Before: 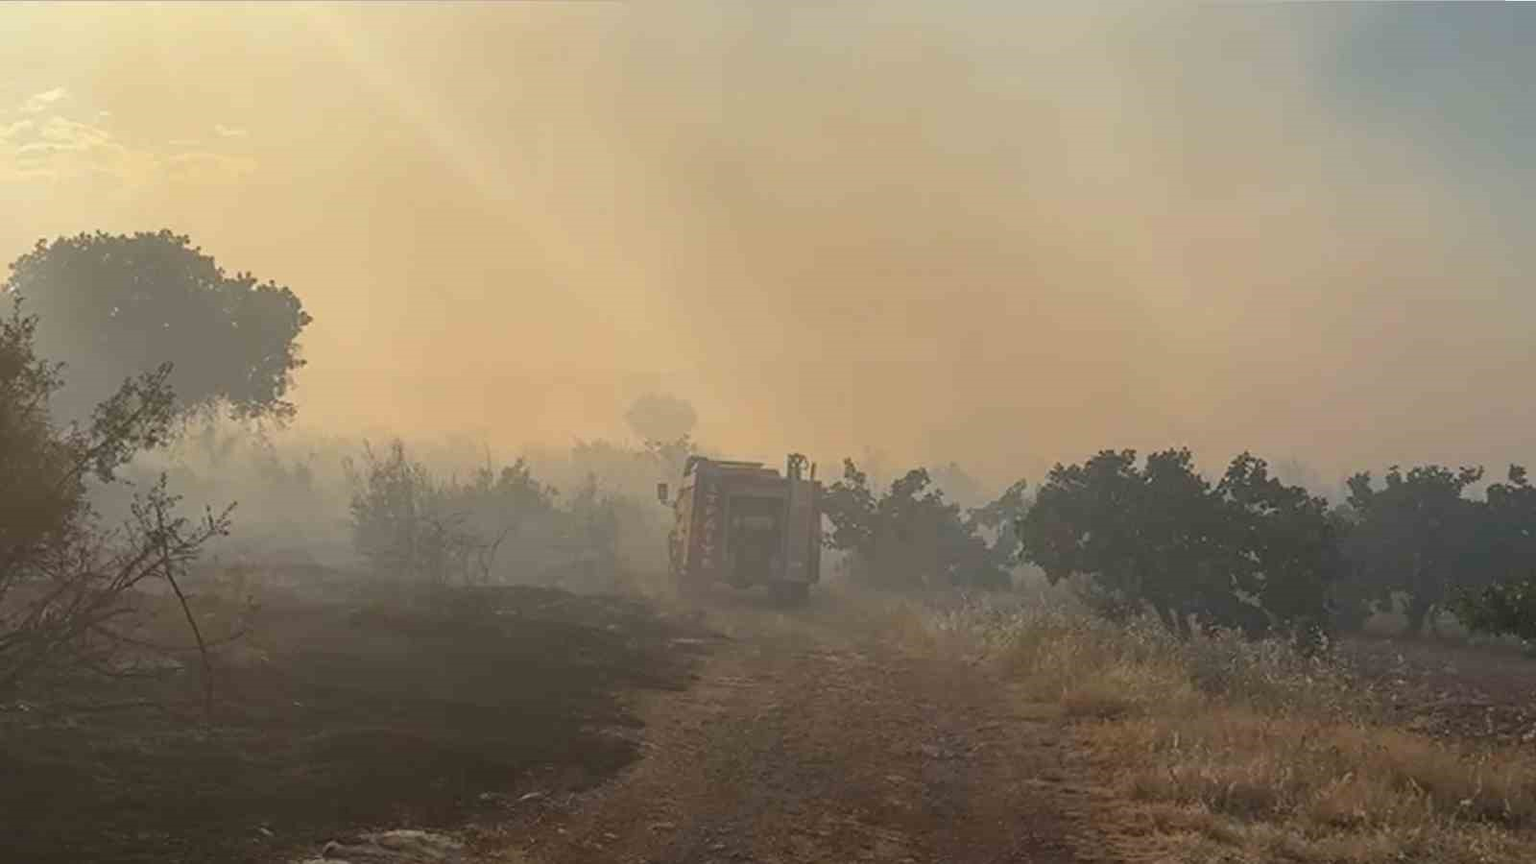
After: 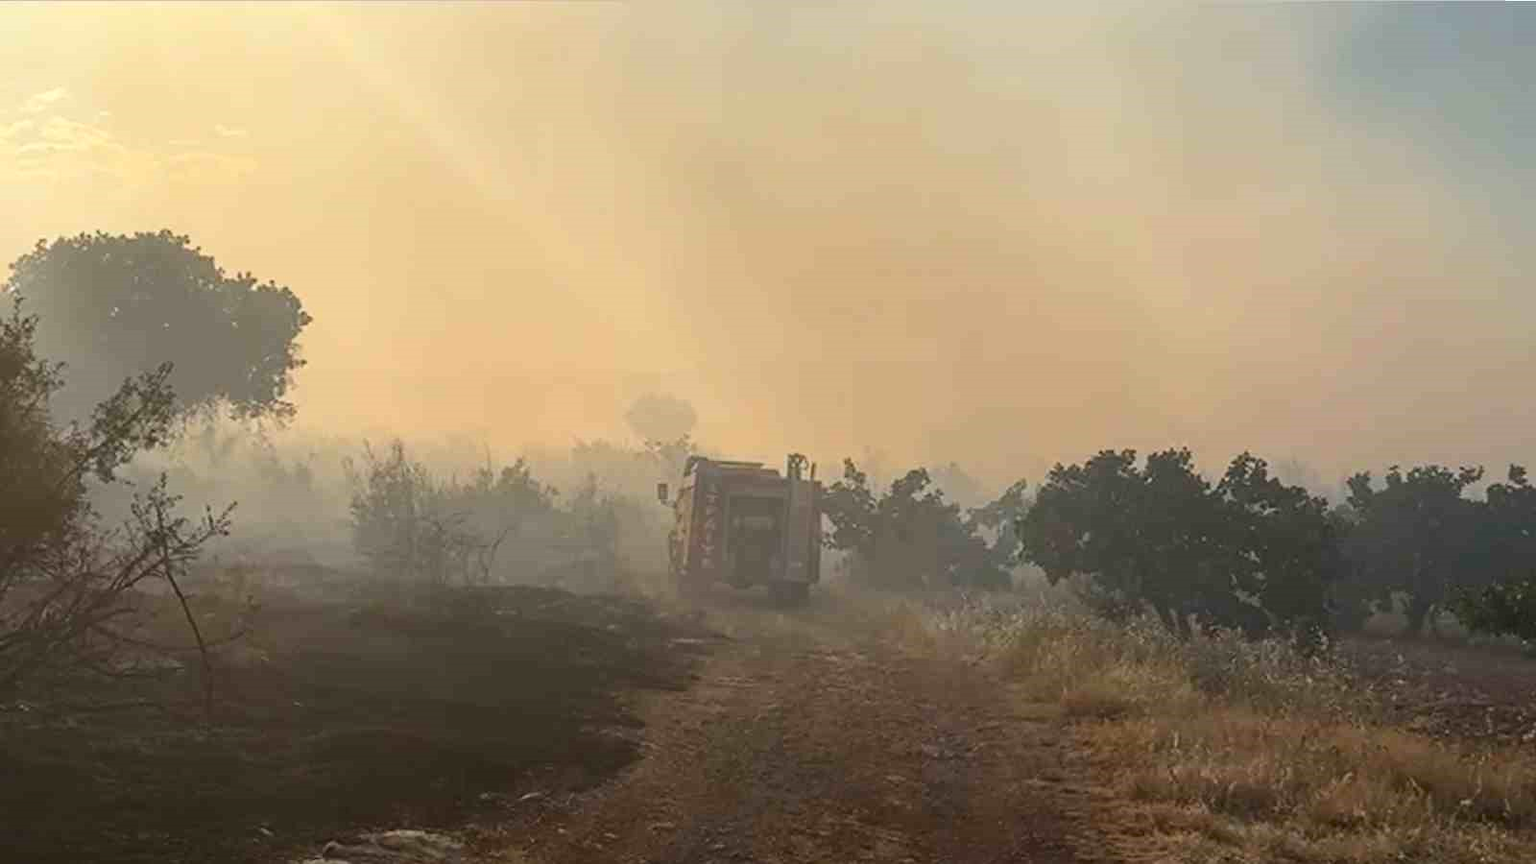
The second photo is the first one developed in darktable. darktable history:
exposure: black level correction 0.001, exposure 0.141 EV, compensate exposure bias true, compensate highlight preservation false
contrast brightness saturation: contrast 0.155, brightness -0.014, saturation 0.102
